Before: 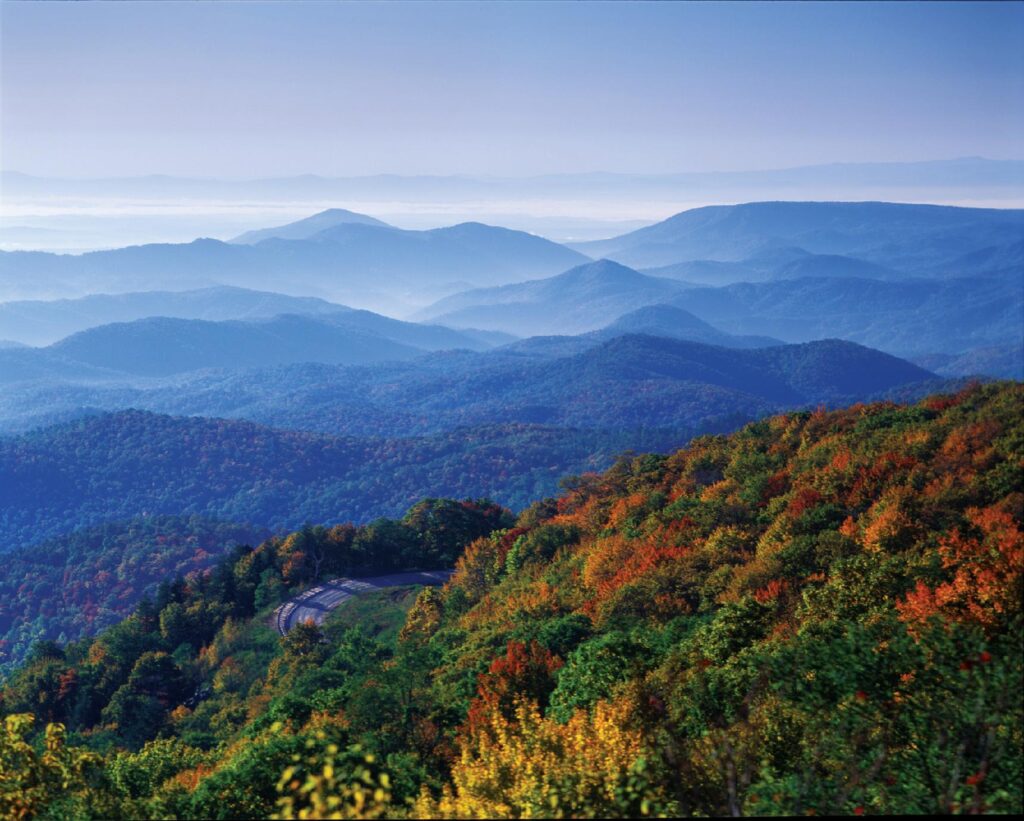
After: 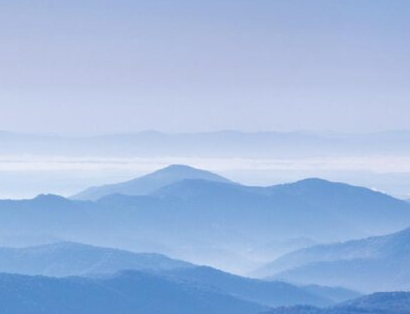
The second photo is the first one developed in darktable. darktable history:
crop: left 15.485%, top 5.427%, right 44.402%, bottom 56.242%
